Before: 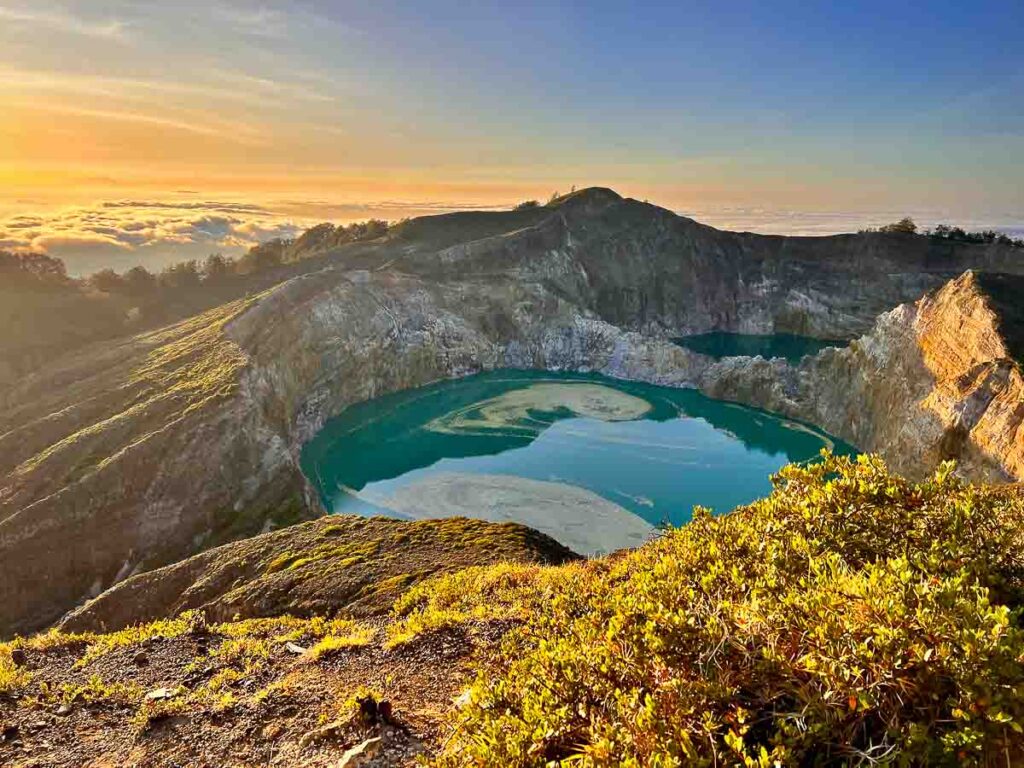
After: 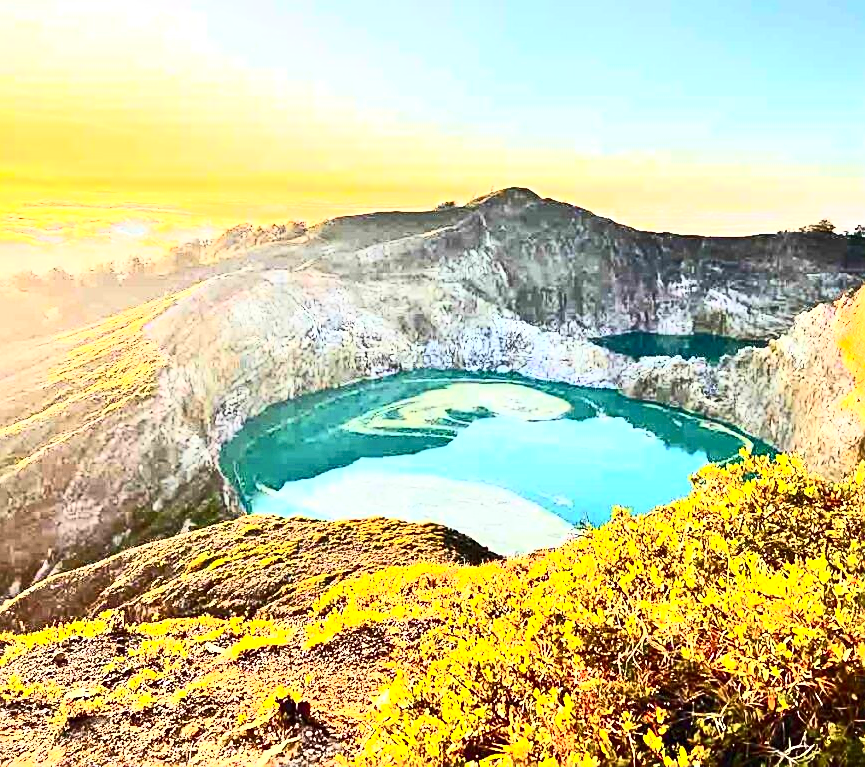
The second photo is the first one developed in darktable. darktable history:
contrast brightness saturation: contrast 0.627, brightness 0.351, saturation 0.142
sharpen: on, module defaults
exposure: black level correction 0, exposure 1.298 EV, compensate highlight preservation false
crop: left 7.992%, right 7.527%
